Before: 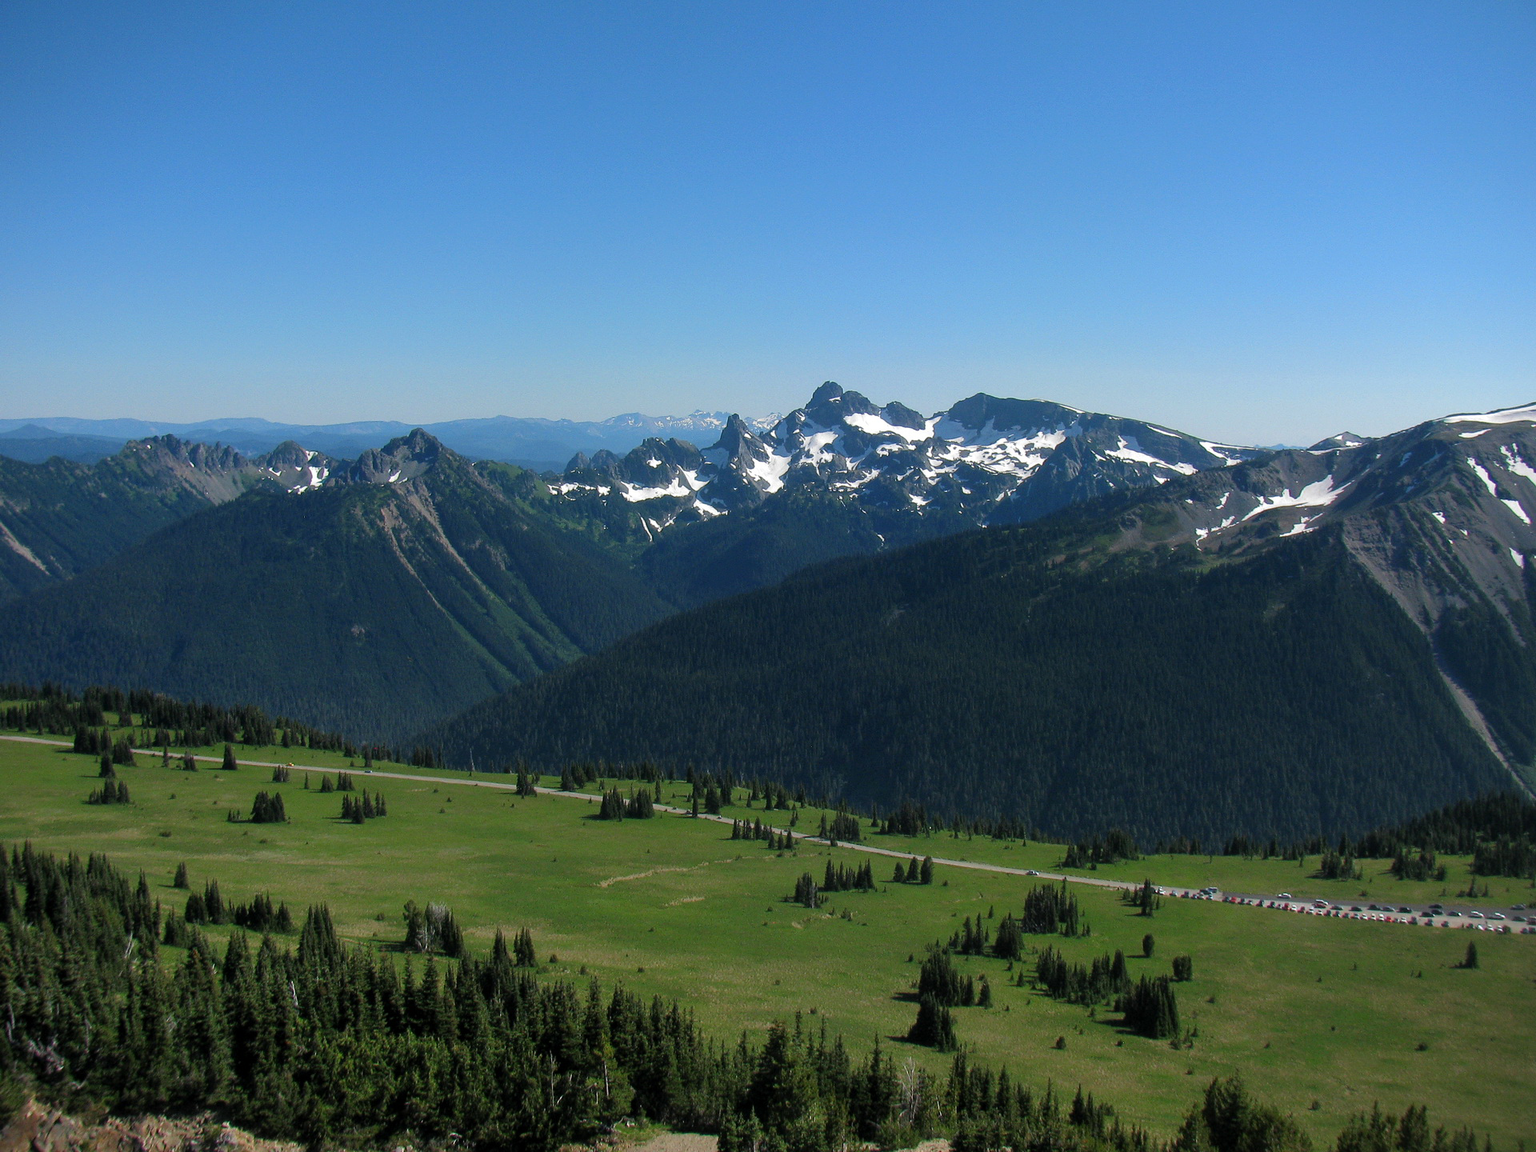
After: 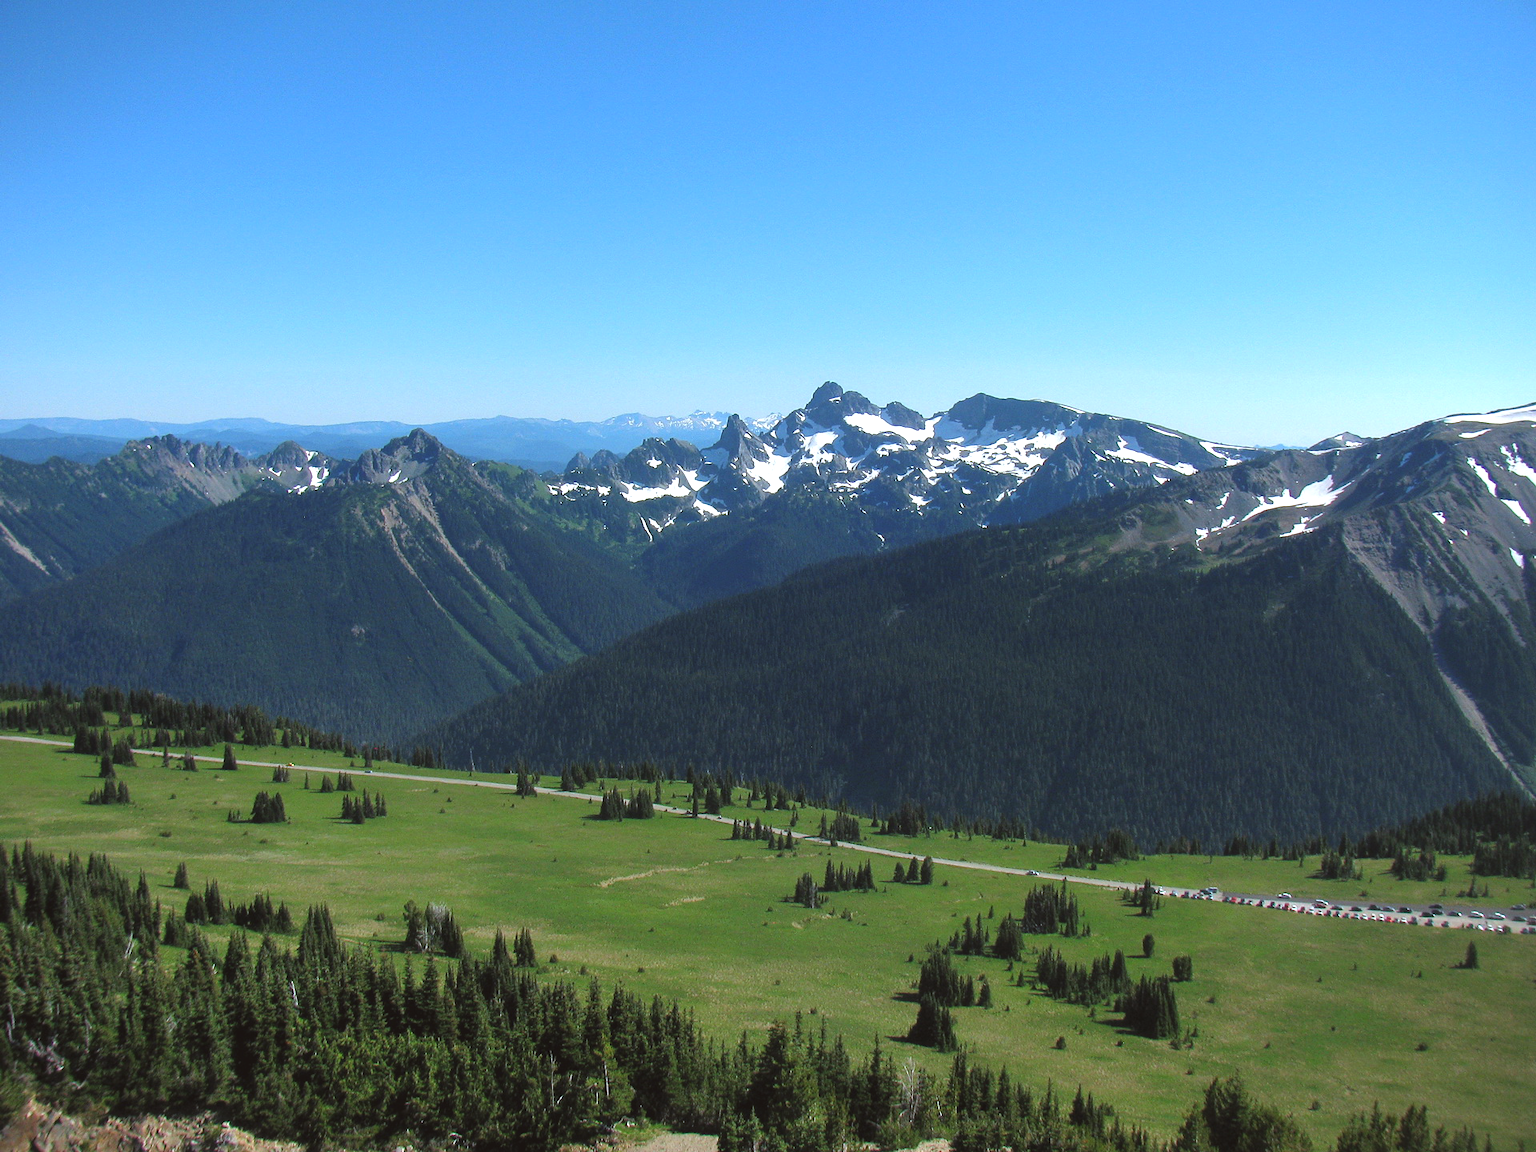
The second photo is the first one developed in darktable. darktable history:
color correction: highlights a* -2.73, highlights b* -2.09, shadows a* 2.41, shadows b* 2.73
white balance: red 0.983, blue 1.036
exposure: black level correction -0.005, exposure 0.622 EV, compensate highlight preservation false
